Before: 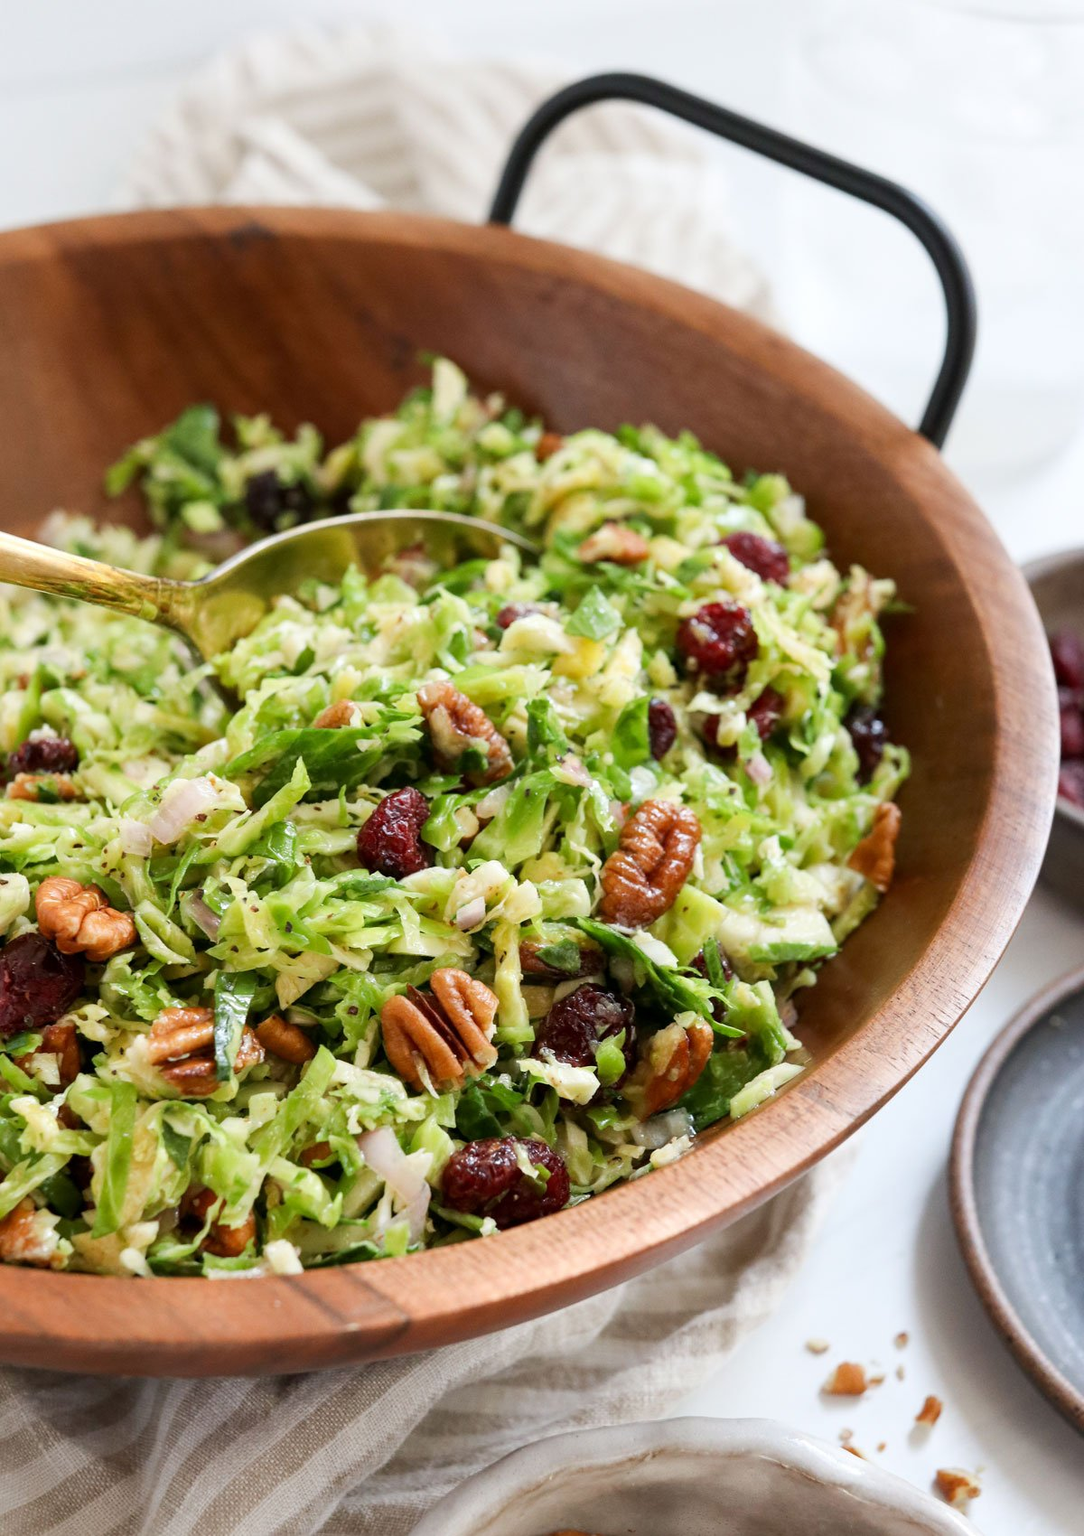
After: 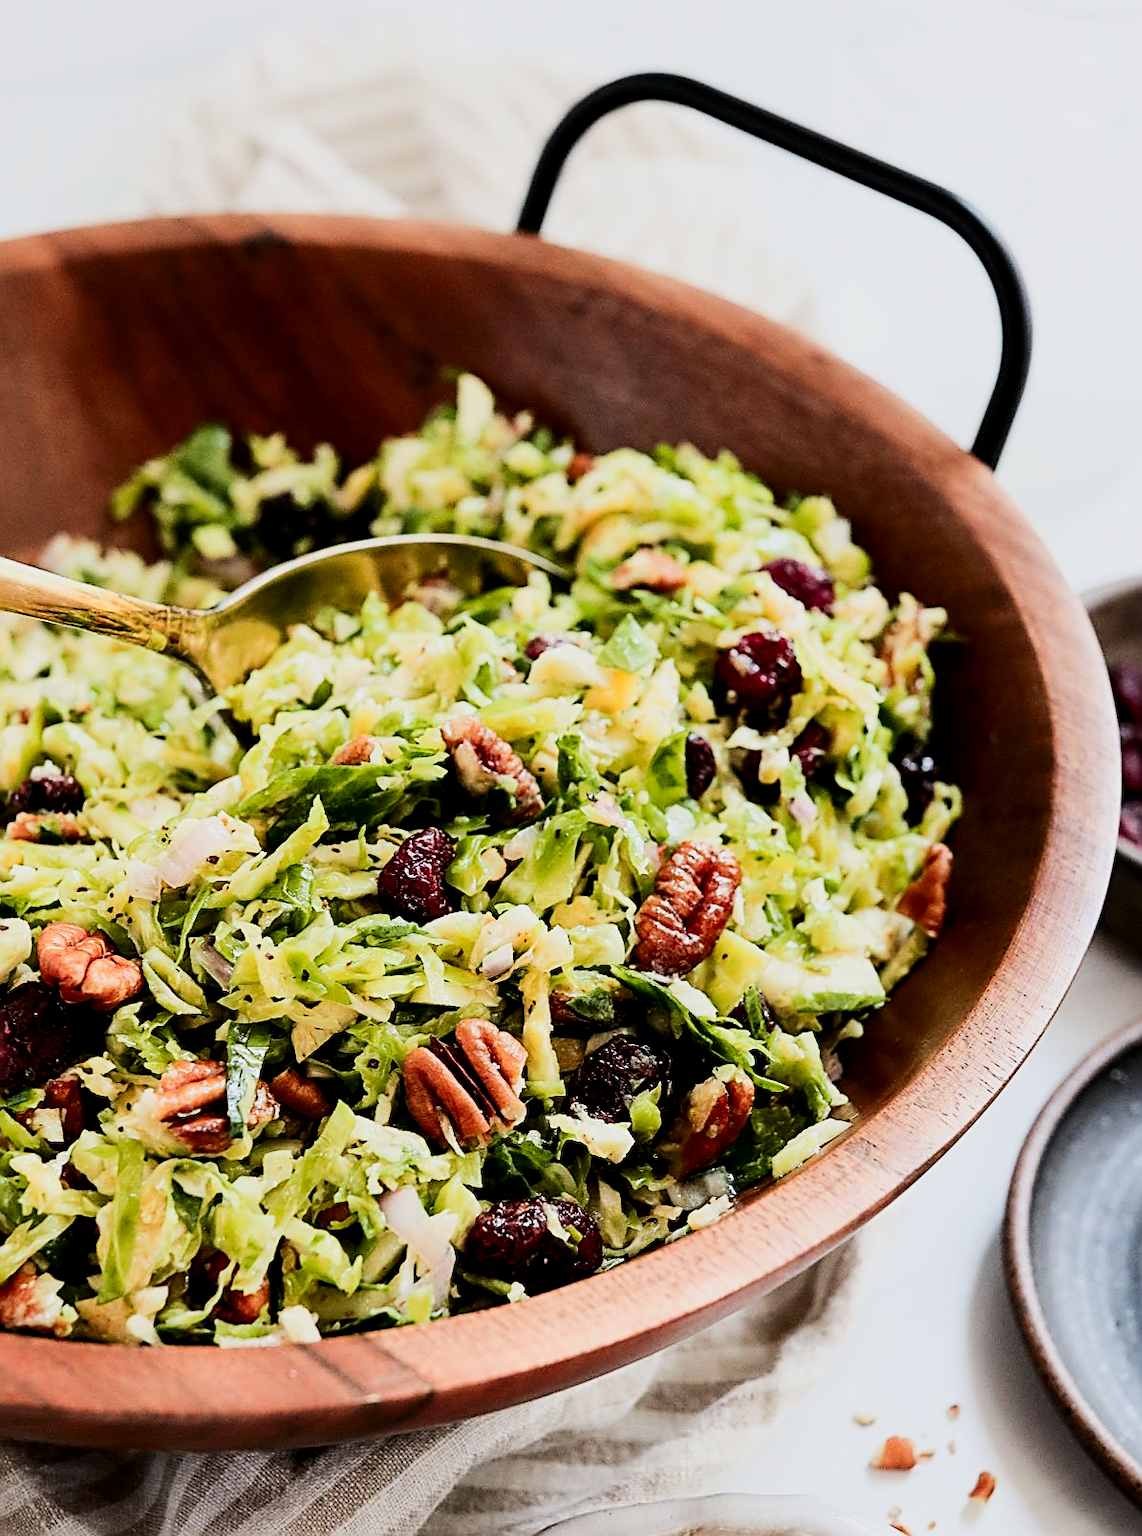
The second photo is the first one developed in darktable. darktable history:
color zones: curves: ch1 [(0.239, 0.552) (0.75, 0.5)]; ch2 [(0.25, 0.462) (0.749, 0.457)]
crop: top 0.335%, right 0.254%, bottom 5.025%
filmic rgb: black relative exposure -4.17 EV, white relative exposure 5.15 EV, hardness 2.14, contrast 1.173
contrast brightness saturation: contrast 0.284
sharpen: amount 1.01
